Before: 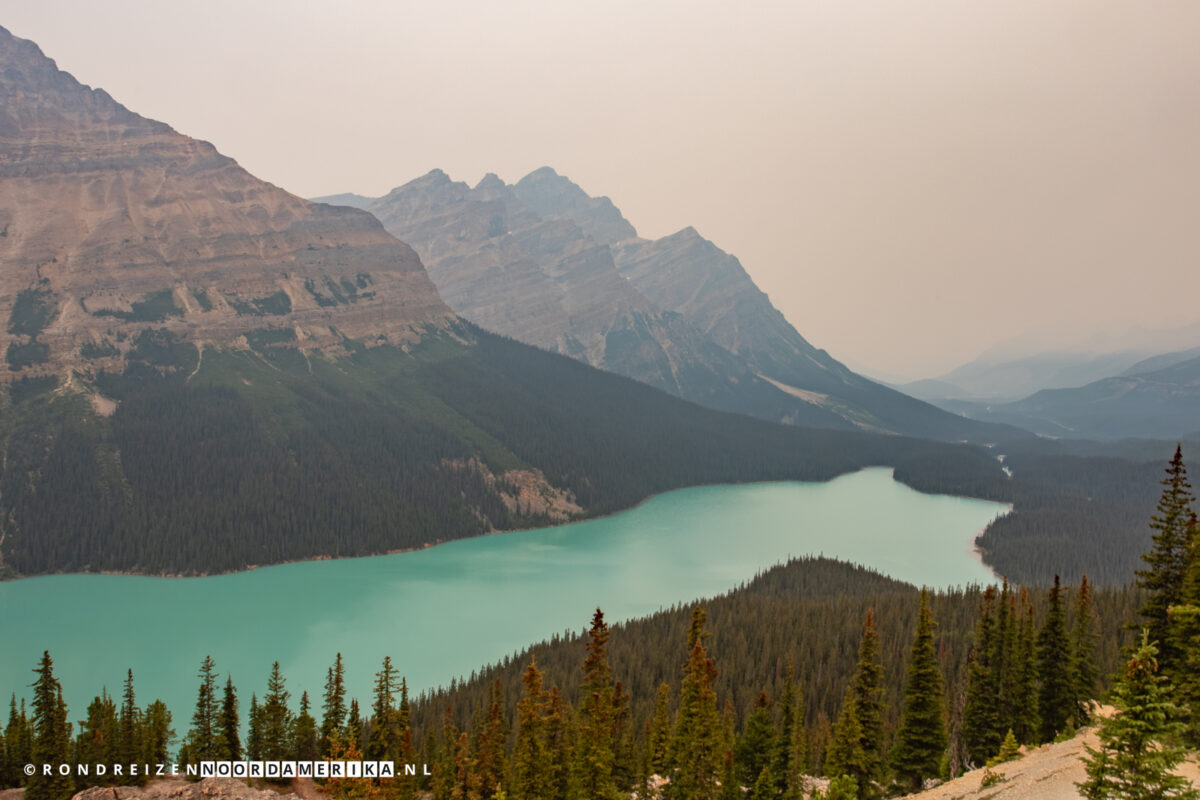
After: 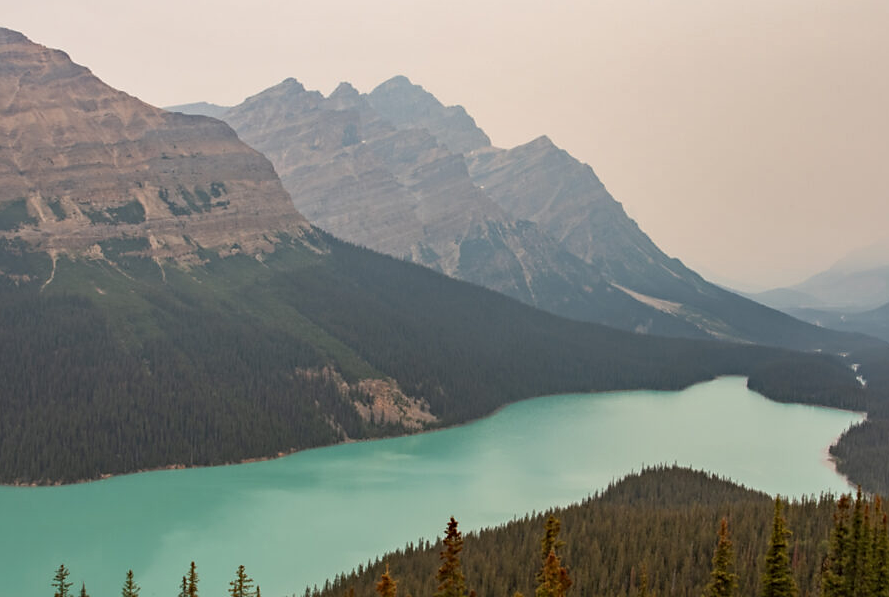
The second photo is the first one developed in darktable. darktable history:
shadows and highlights: shadows -9.41, white point adjustment 1.5, highlights 10.66
sharpen: radius 1.911, amount 0.393, threshold 1.743
crop and rotate: left 12.203%, top 11.482%, right 13.703%, bottom 13.782%
local contrast: mode bilateral grid, contrast 20, coarseness 49, detail 119%, midtone range 0.2
